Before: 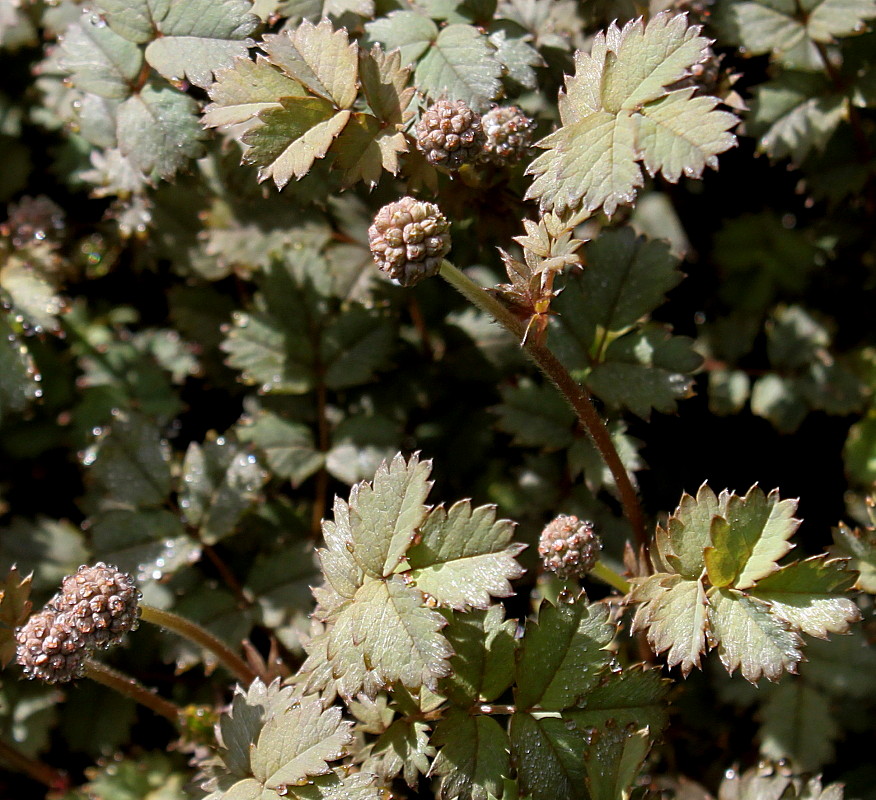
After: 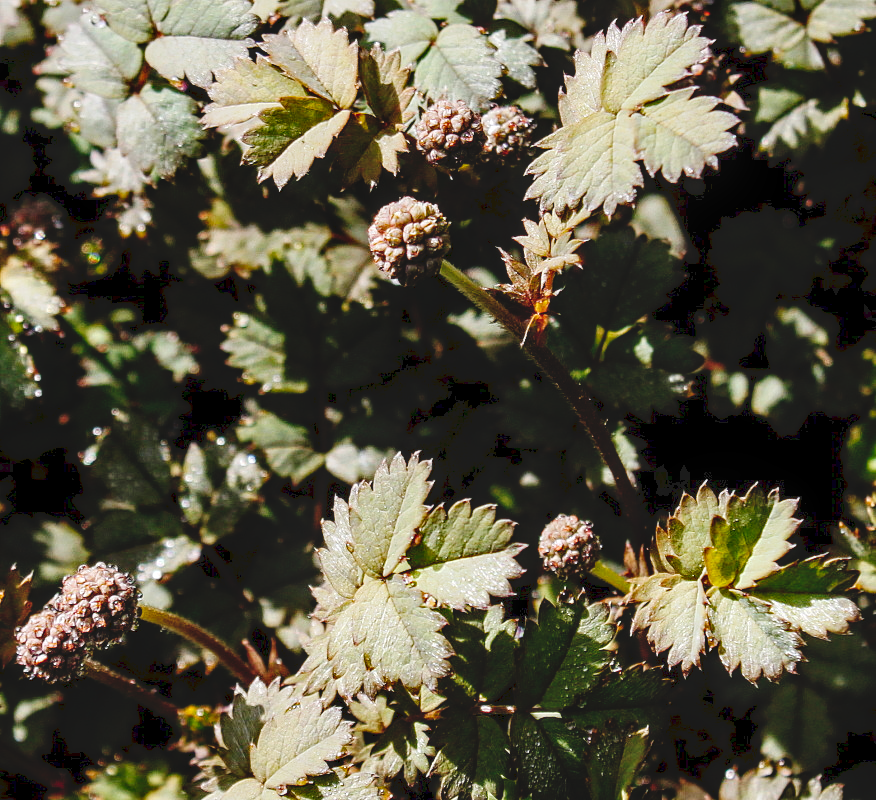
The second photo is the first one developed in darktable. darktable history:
tone curve: curves: ch0 [(0, 0) (0.003, 0.075) (0.011, 0.079) (0.025, 0.079) (0.044, 0.082) (0.069, 0.085) (0.1, 0.089) (0.136, 0.096) (0.177, 0.105) (0.224, 0.14) (0.277, 0.202) (0.335, 0.304) (0.399, 0.417) (0.468, 0.521) (0.543, 0.636) (0.623, 0.726) (0.709, 0.801) (0.801, 0.878) (0.898, 0.927) (1, 1)], preserve colors none
local contrast: detail 130%
